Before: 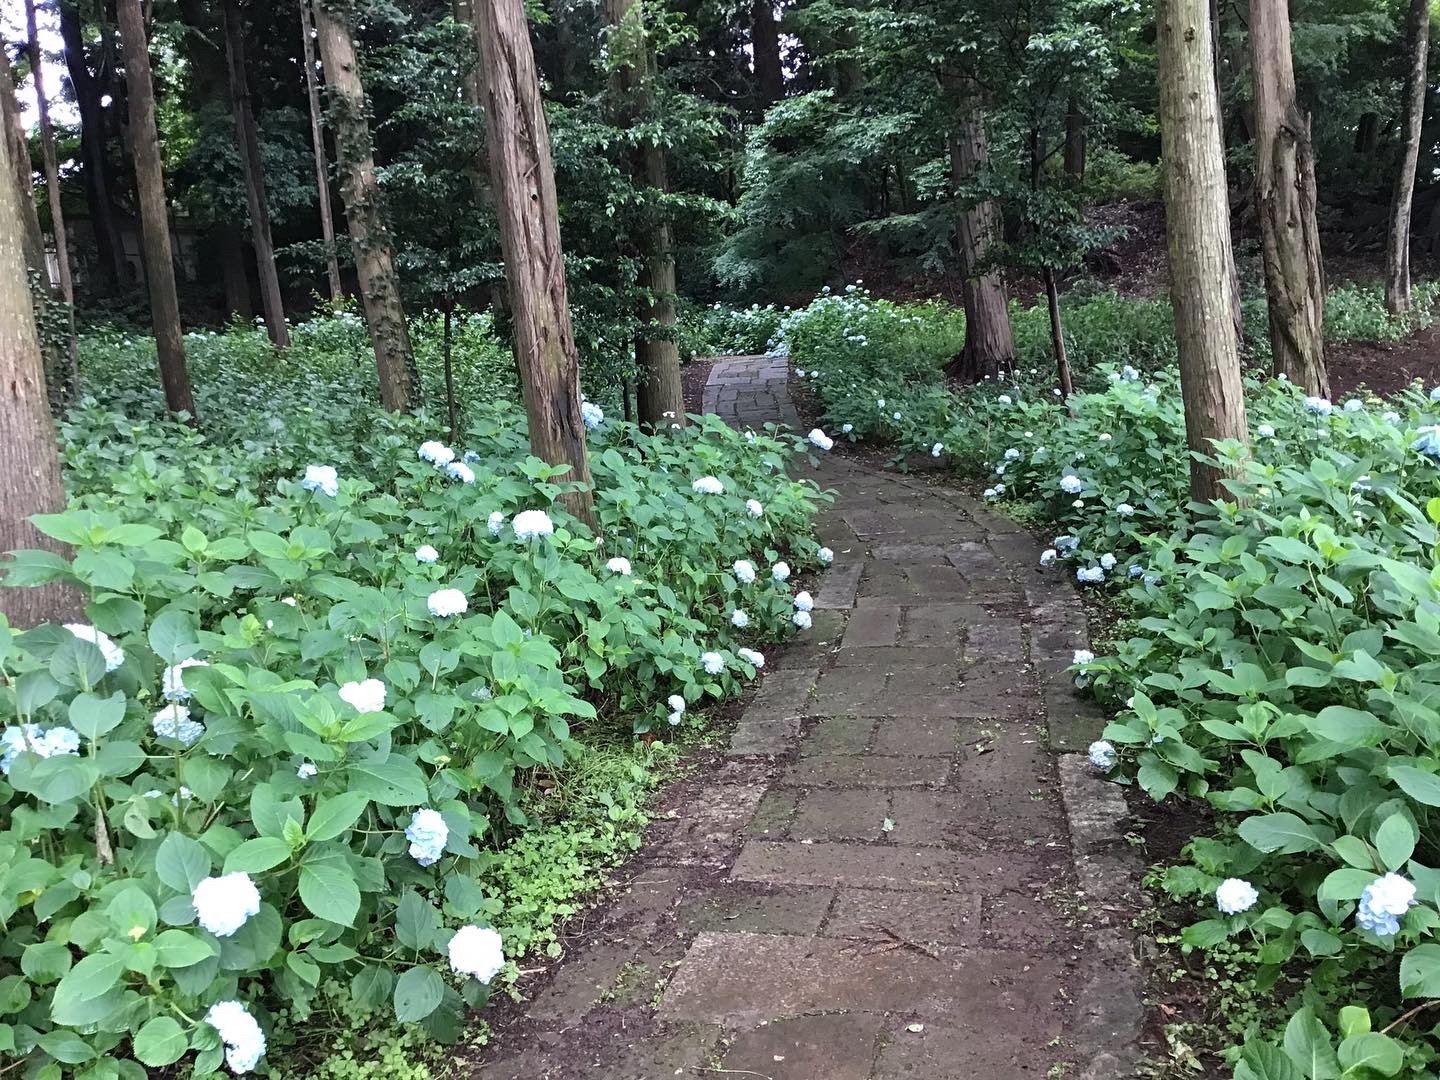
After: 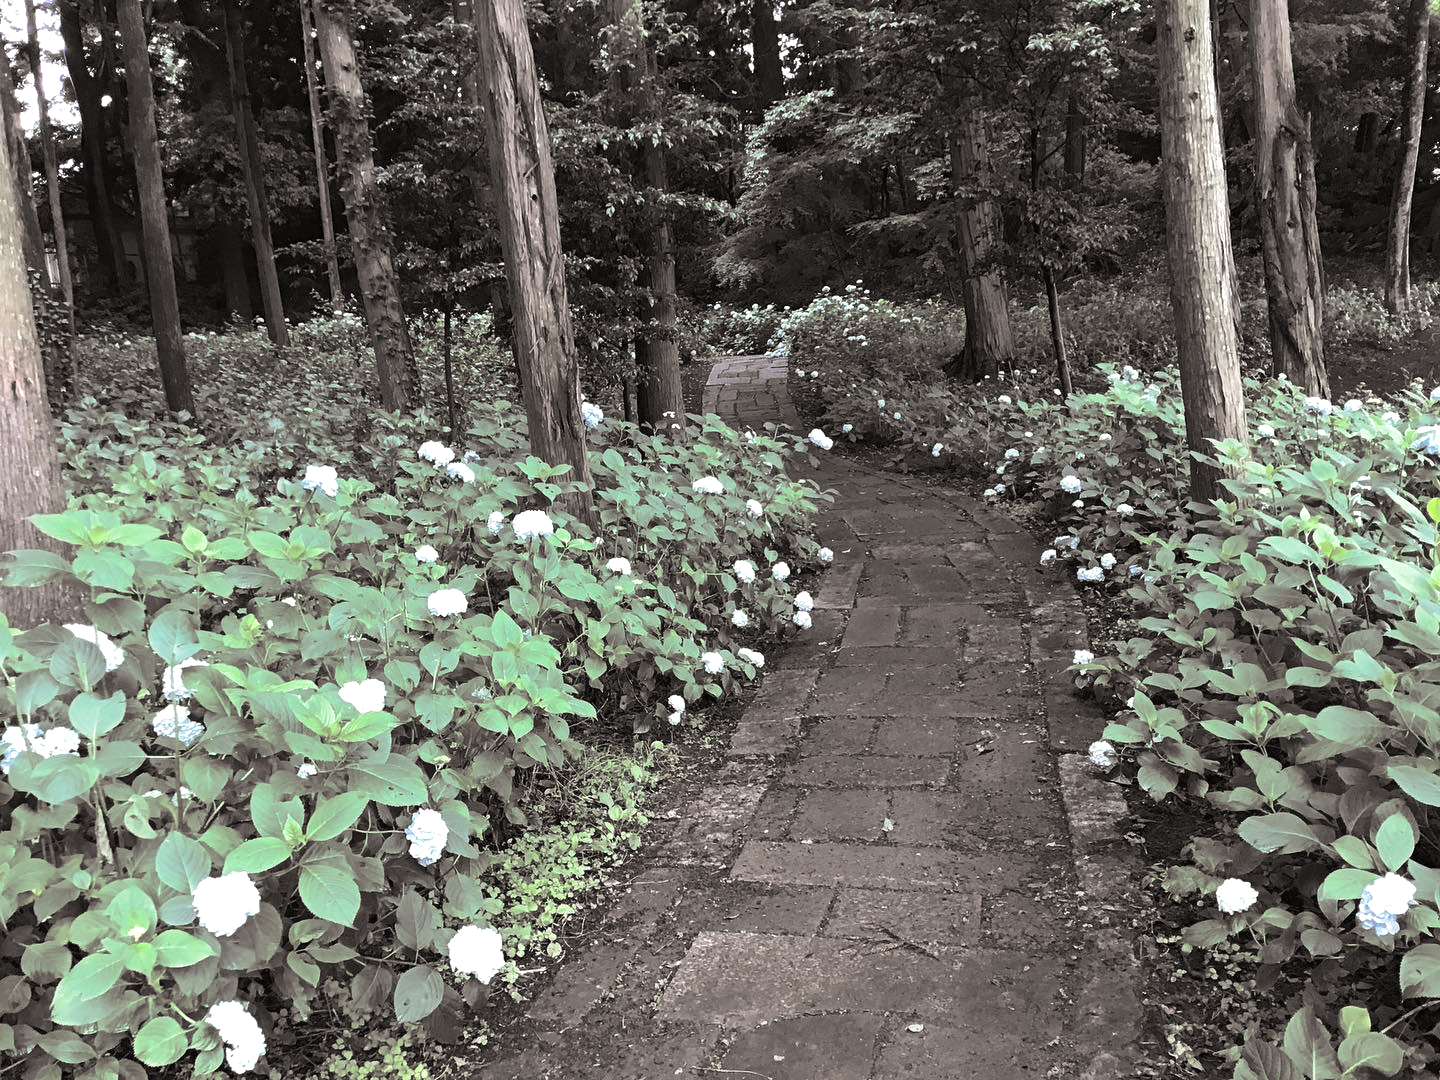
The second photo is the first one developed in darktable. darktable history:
split-toning: shadows › hue 26°, shadows › saturation 0.09, highlights › hue 40°, highlights › saturation 0.18, balance -63, compress 0%
tone equalizer: -8 EV -0.001 EV, -7 EV 0.001 EV, -6 EV -0.002 EV, -5 EV -0.003 EV, -4 EV -0.062 EV, -3 EV -0.222 EV, -2 EV -0.267 EV, -1 EV 0.105 EV, +0 EV 0.303 EV
